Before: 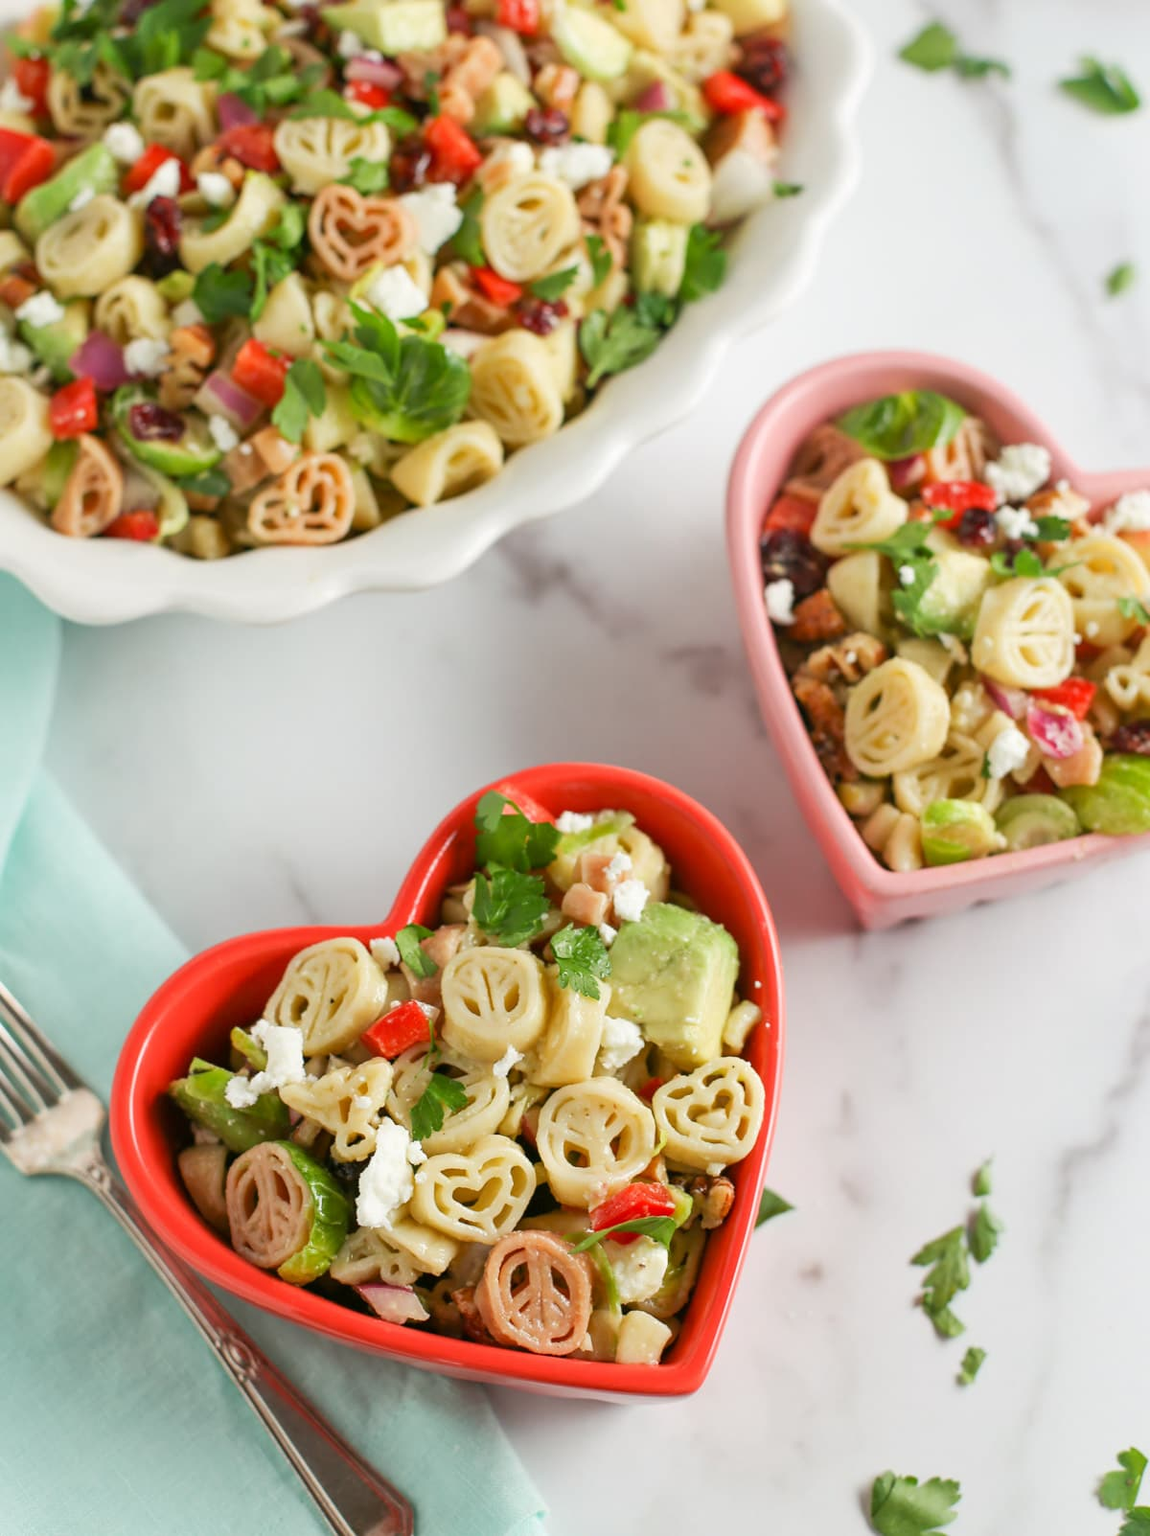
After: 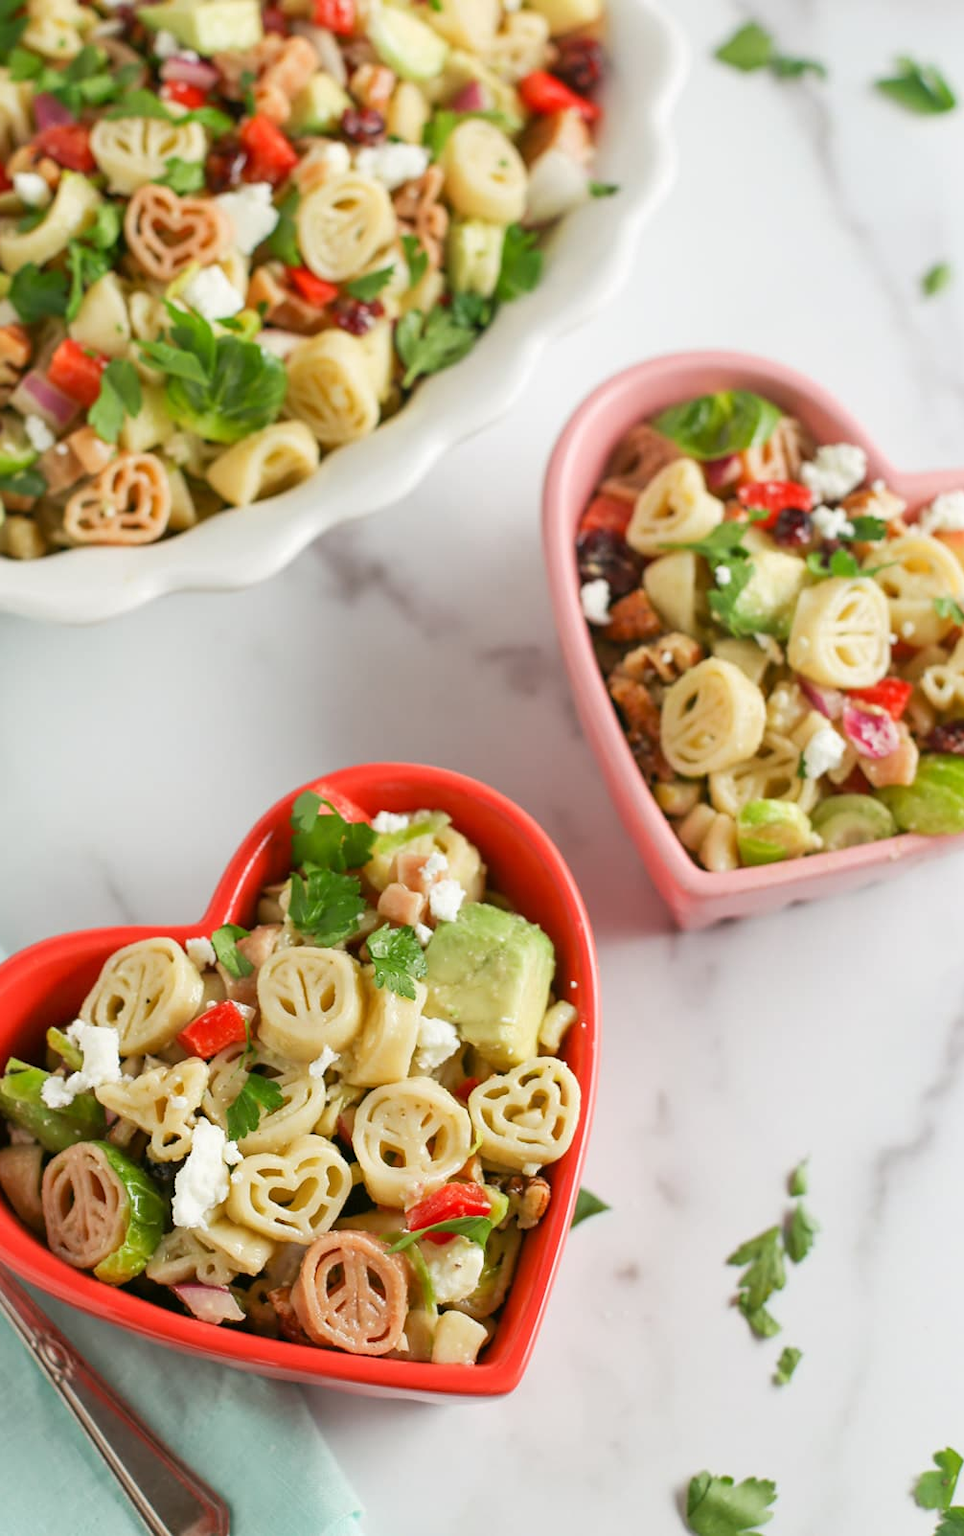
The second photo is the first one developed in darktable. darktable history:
crop: left 16.05%
